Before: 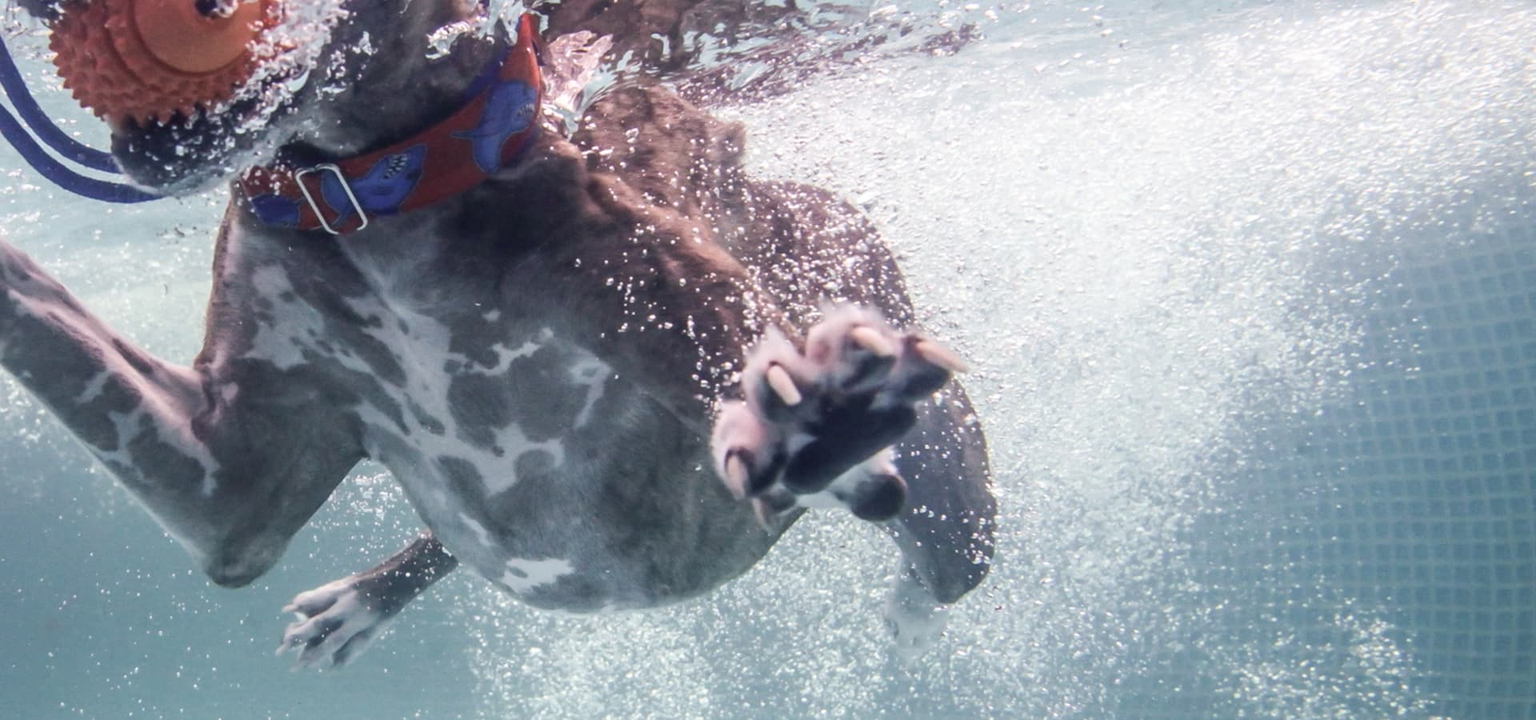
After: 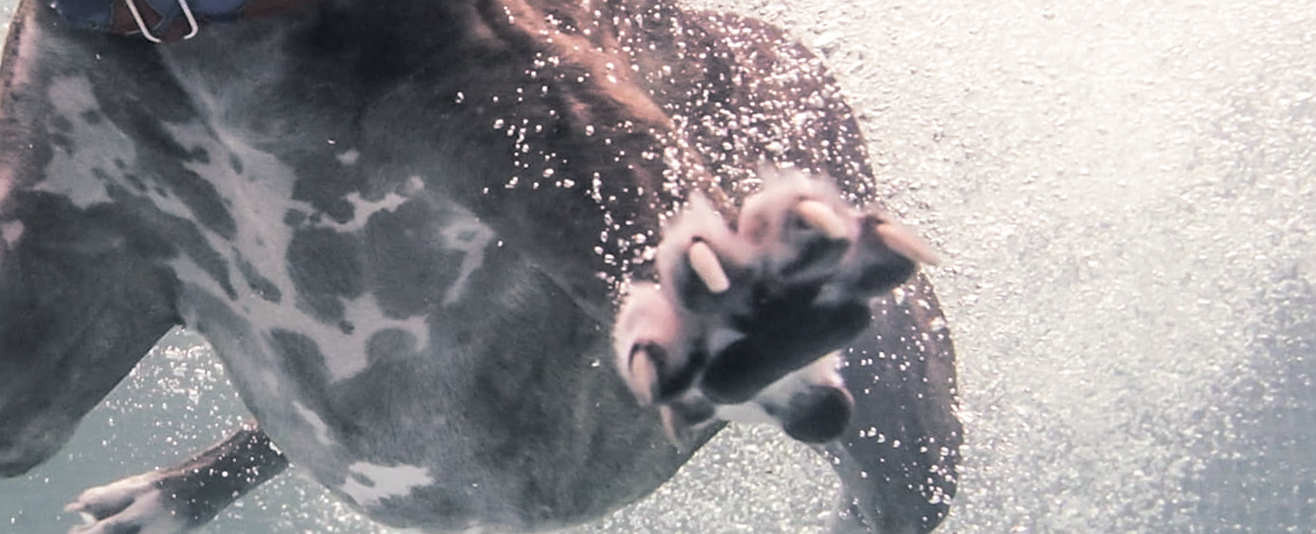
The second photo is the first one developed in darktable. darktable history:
levels: levels [0, 0.478, 1]
color correction: highlights a* 2.75, highlights b* 5, shadows a* -2.04, shadows b* -4.84, saturation 0.8
rotate and perspective: rotation 0.174°, lens shift (vertical) 0.013, lens shift (horizontal) 0.019, shear 0.001, automatic cropping original format, crop left 0.007, crop right 0.991, crop top 0.016, crop bottom 0.997
split-toning: shadows › hue 201.6°, shadows › saturation 0.16, highlights › hue 50.4°, highlights › saturation 0.2, balance -49.9
rgb levels: mode RGB, independent channels, levels [[0, 0.5, 1], [0, 0.521, 1], [0, 0.536, 1]]
sharpen: on, module defaults
crop and rotate: angle -3.37°, left 9.79%, top 20.73%, right 12.42%, bottom 11.82%
exposure: black level correction 0.001, exposure 0.014 EV, compensate highlight preservation false
